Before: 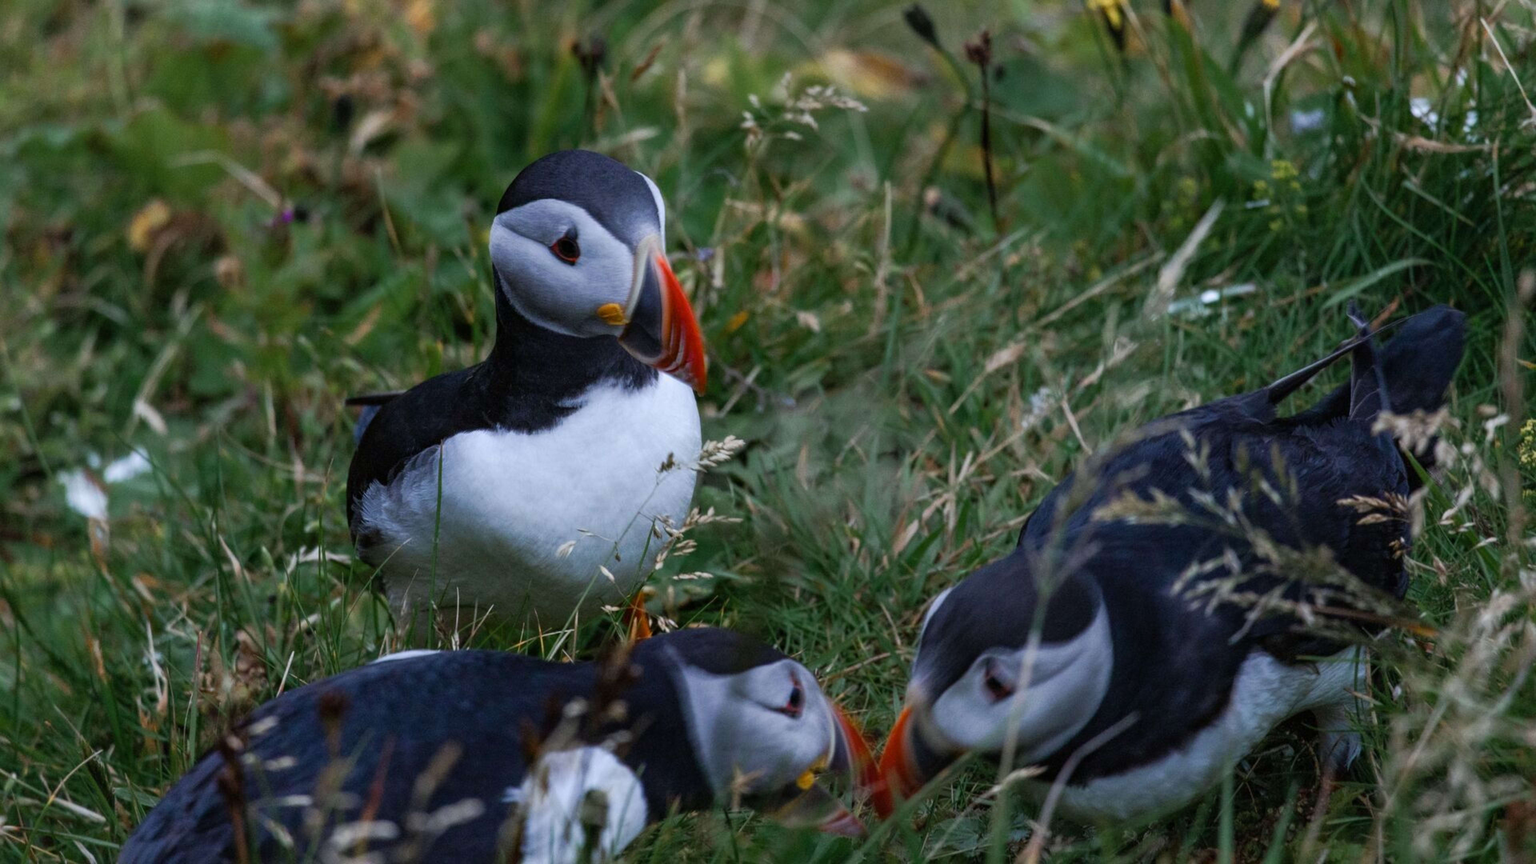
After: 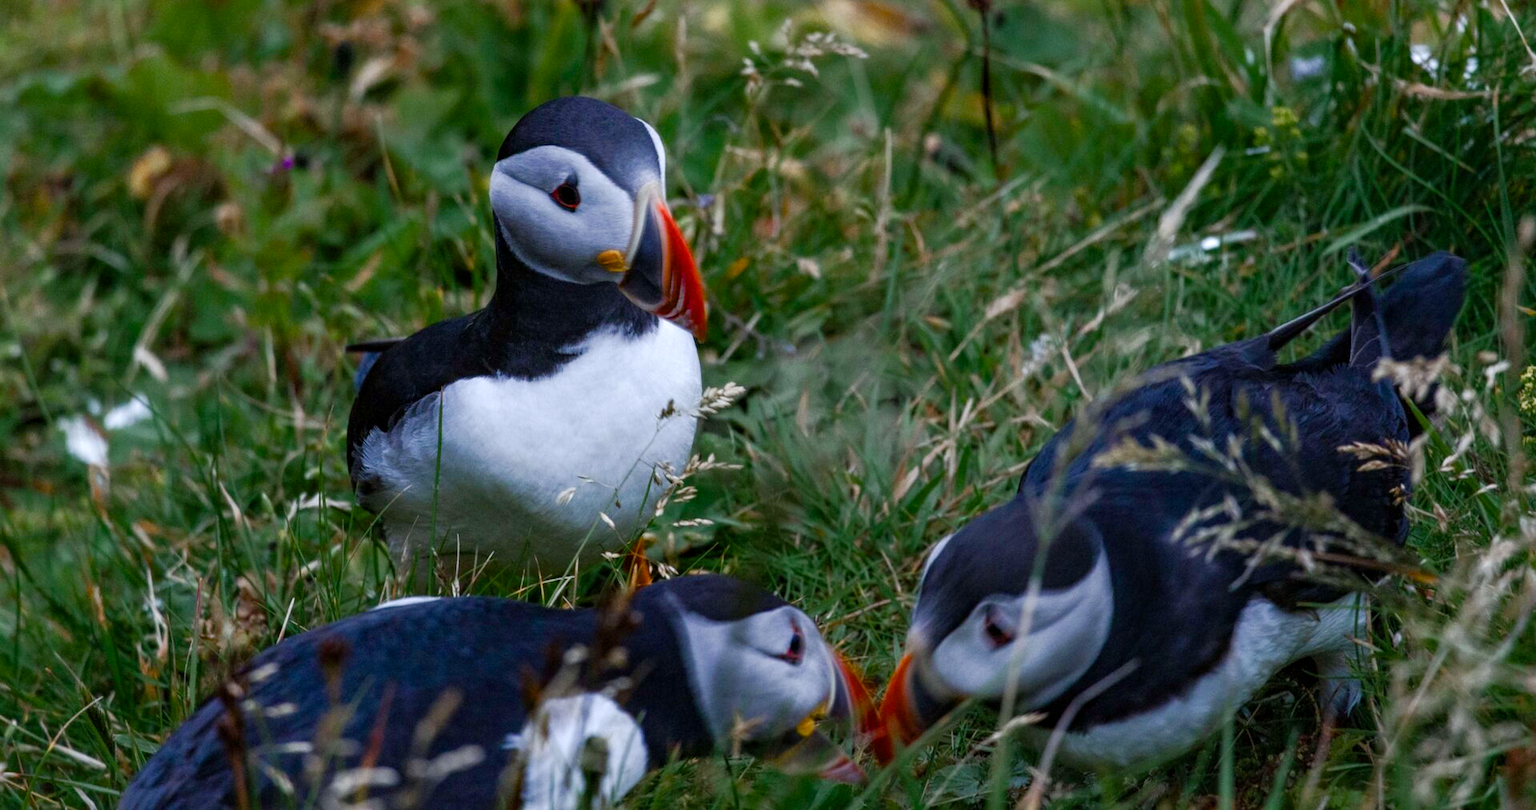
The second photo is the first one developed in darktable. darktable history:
crop and rotate: top 6.25%
color balance rgb: perceptual saturation grading › global saturation 20%, perceptual saturation grading › highlights -50%, perceptual saturation grading › shadows 30%
contrast equalizer: octaves 7, y [[0.6 ×6], [0.55 ×6], [0 ×6], [0 ×6], [0 ×6]], mix 0.15
levels: levels [0, 0.476, 0.951]
